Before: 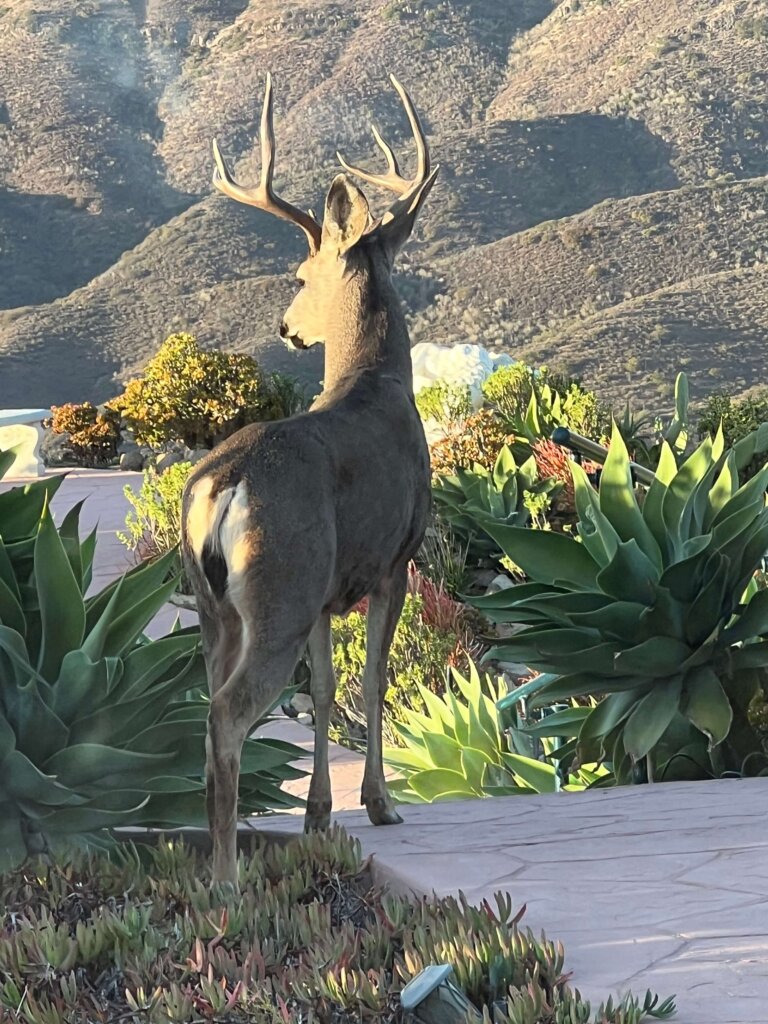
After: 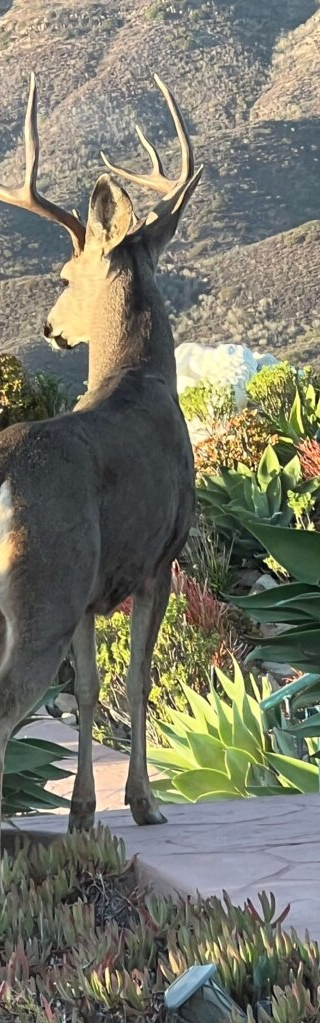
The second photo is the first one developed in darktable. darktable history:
crop: left 30.843%, right 27.426%
